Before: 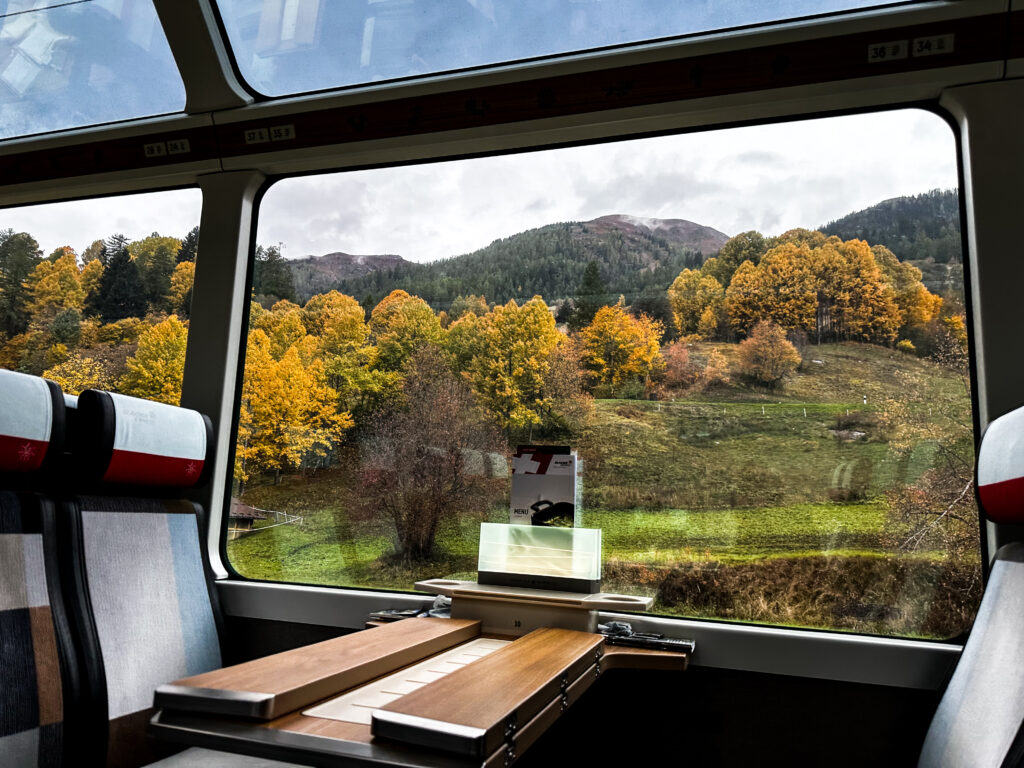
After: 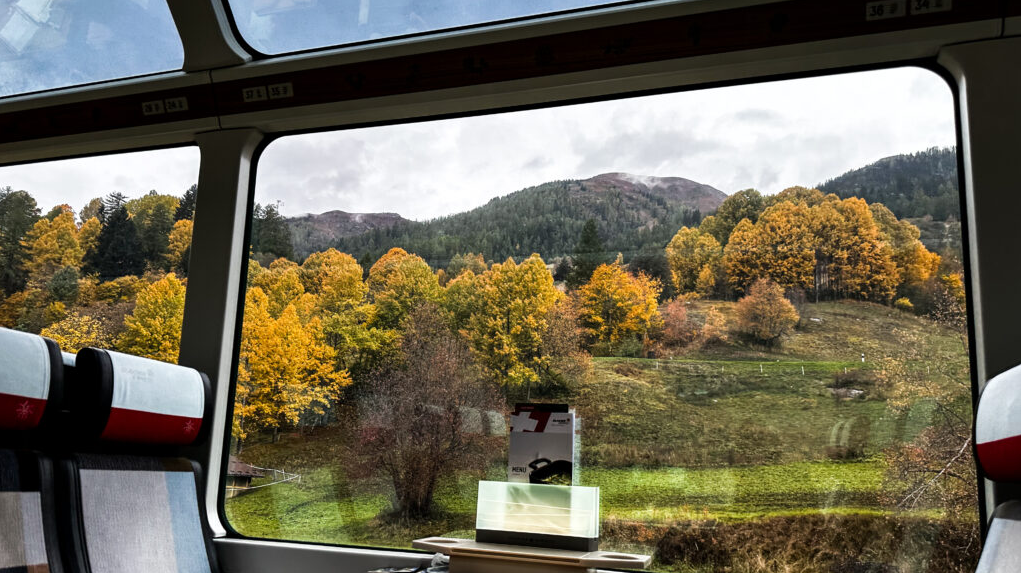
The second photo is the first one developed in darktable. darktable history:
crop: left 0.236%, top 5.469%, bottom 19.88%
